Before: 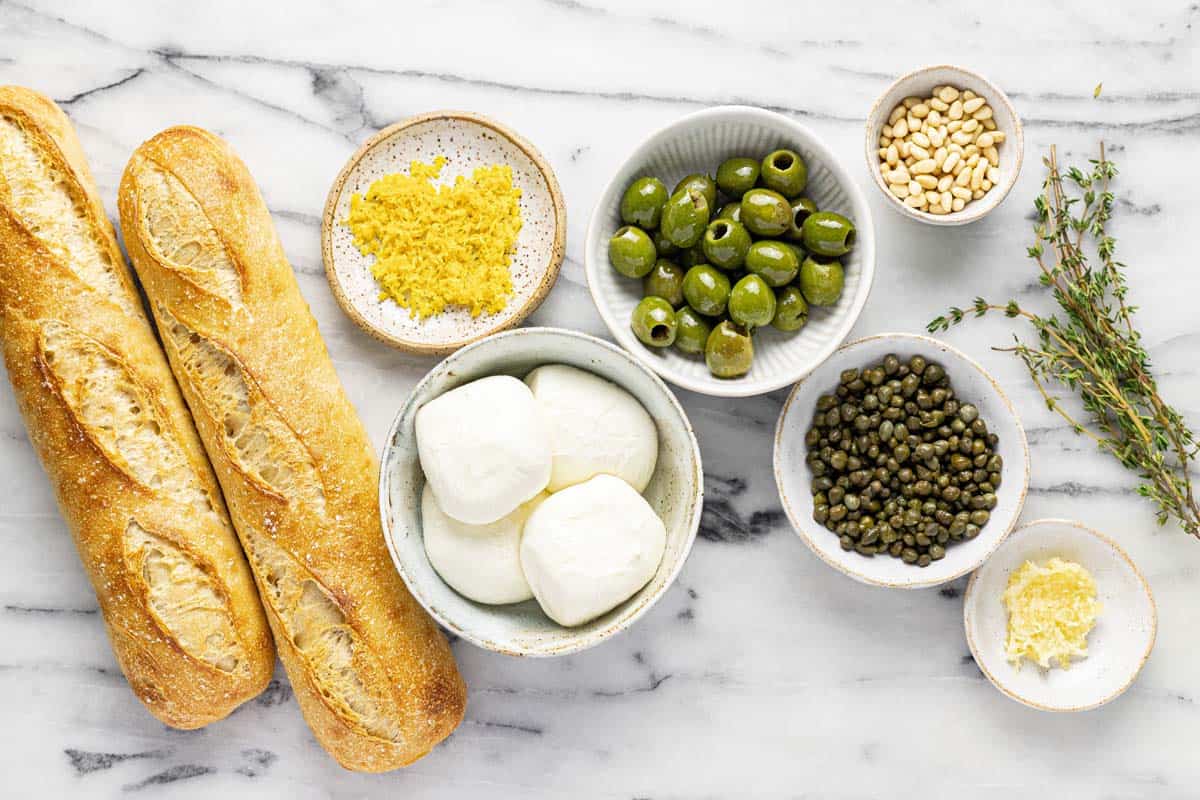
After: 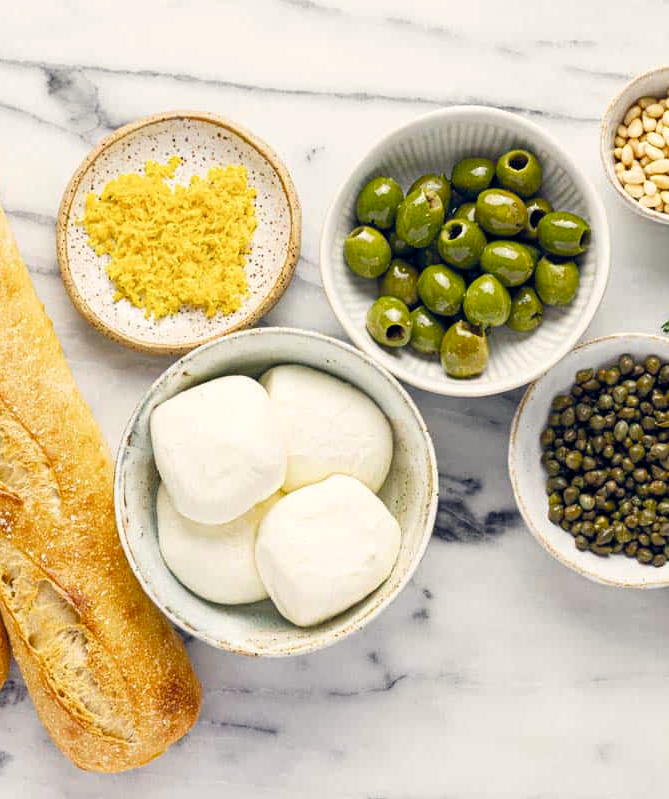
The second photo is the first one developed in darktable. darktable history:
crop: left 22.124%, right 22.071%, bottom 0.01%
color balance rgb: highlights gain › chroma 2.105%, highlights gain › hue 75.2°, global offset › chroma 0.128%, global offset › hue 254.14°, perceptual saturation grading › global saturation -0.096%, perceptual saturation grading › highlights -9.006%, perceptual saturation grading › mid-tones 18.743%, perceptual saturation grading › shadows 29.024%, global vibrance 20%
